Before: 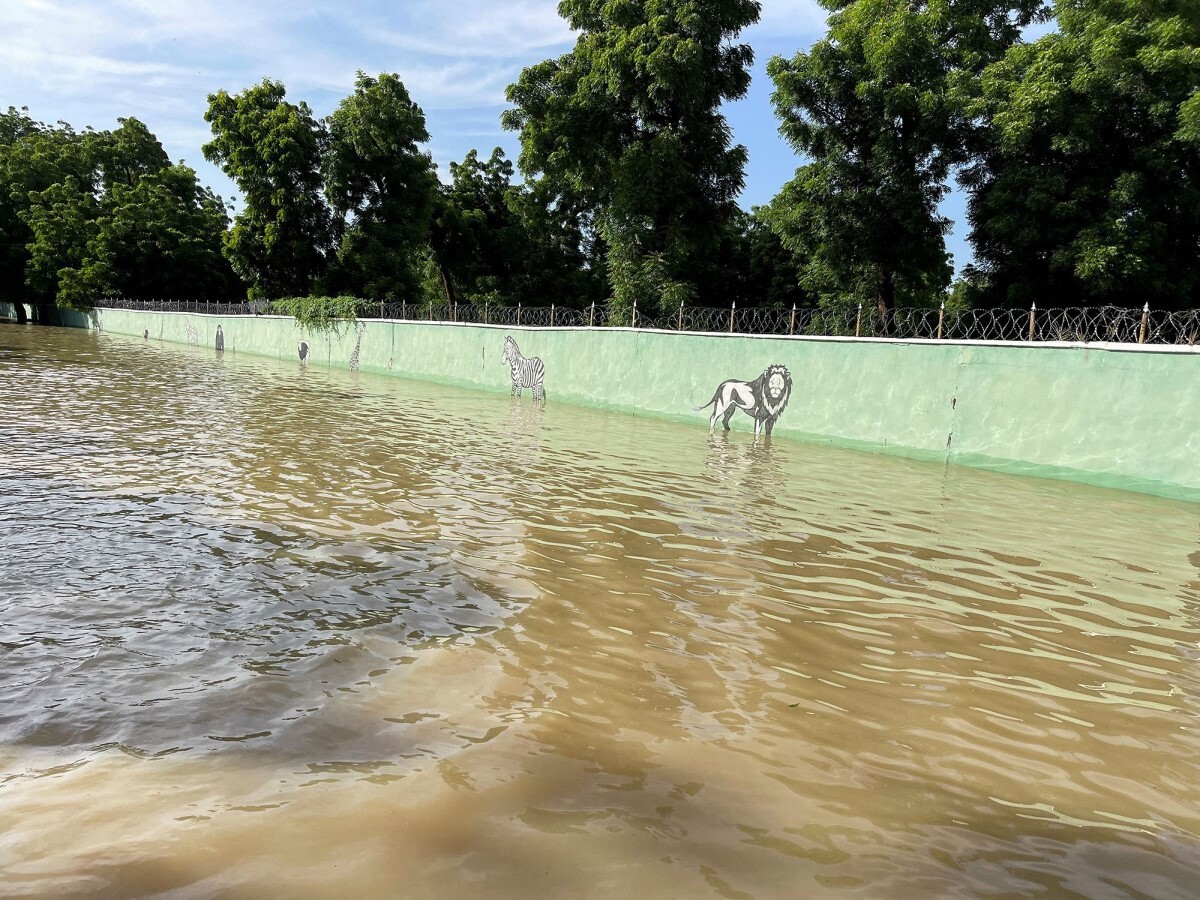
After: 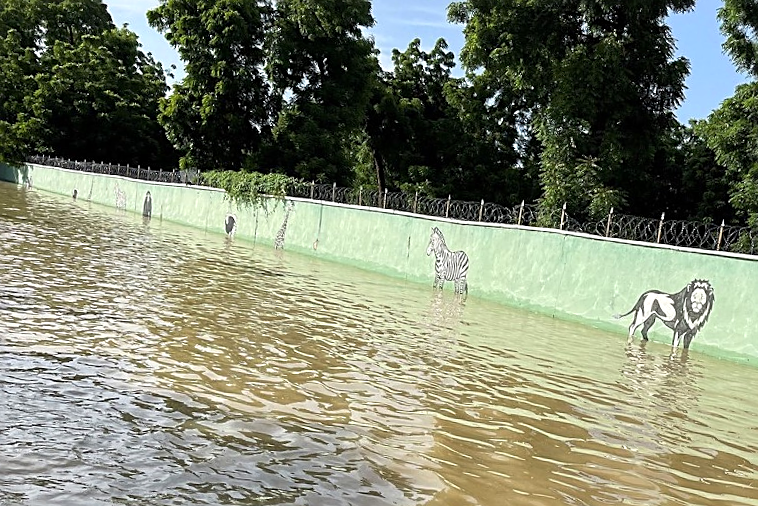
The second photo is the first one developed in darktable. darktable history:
crop and rotate: angle -4.99°, left 2.122%, top 6.945%, right 27.566%, bottom 30.519%
exposure: exposure 0.161 EV, compensate highlight preservation false
sharpen: on, module defaults
